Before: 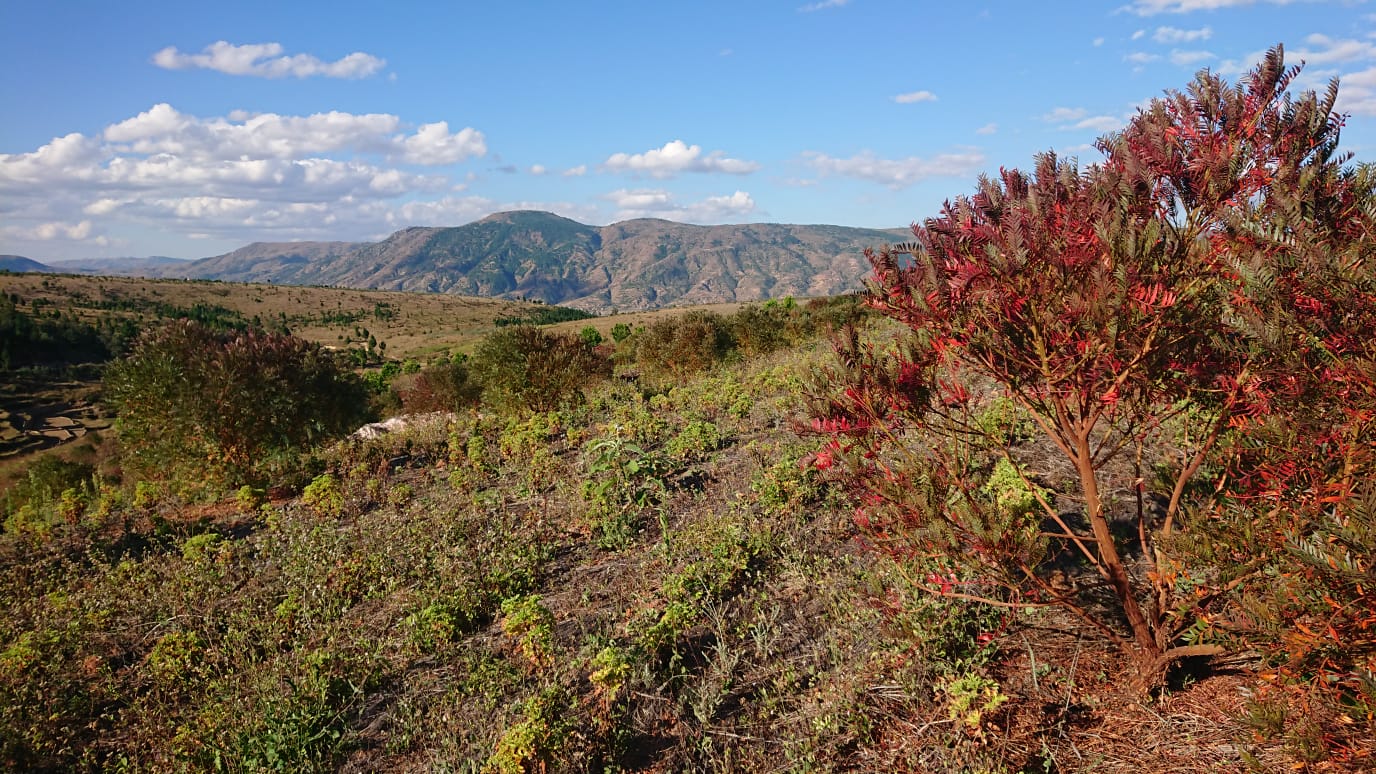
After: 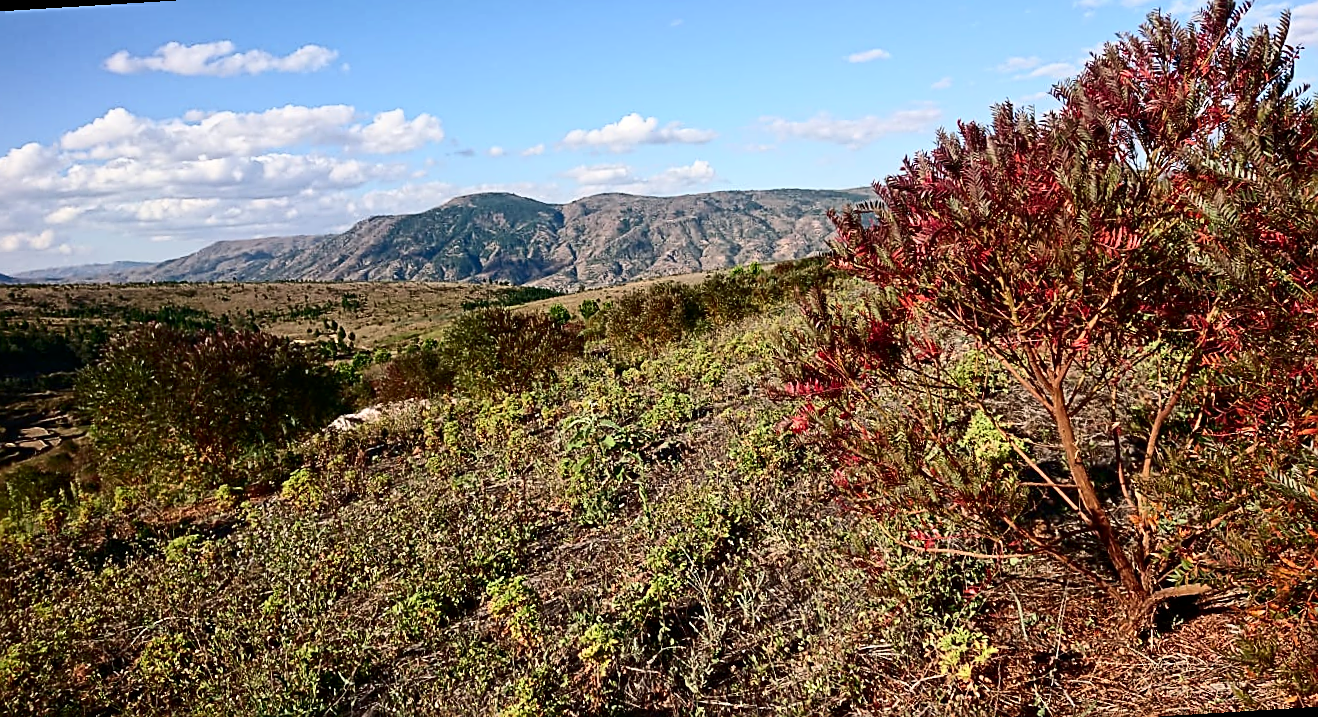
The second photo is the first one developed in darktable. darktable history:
rotate and perspective: rotation -3.52°, crop left 0.036, crop right 0.964, crop top 0.081, crop bottom 0.919
exposure: black level correction 0.001, compensate highlight preservation false
contrast equalizer: y [[0.5, 0.504, 0.515, 0.527, 0.535, 0.534], [0.5 ×6], [0.491, 0.387, 0.179, 0.068, 0.068, 0.068], [0 ×5, 0.023], [0 ×6]]
sharpen: on, module defaults
contrast brightness saturation: contrast 0.28
